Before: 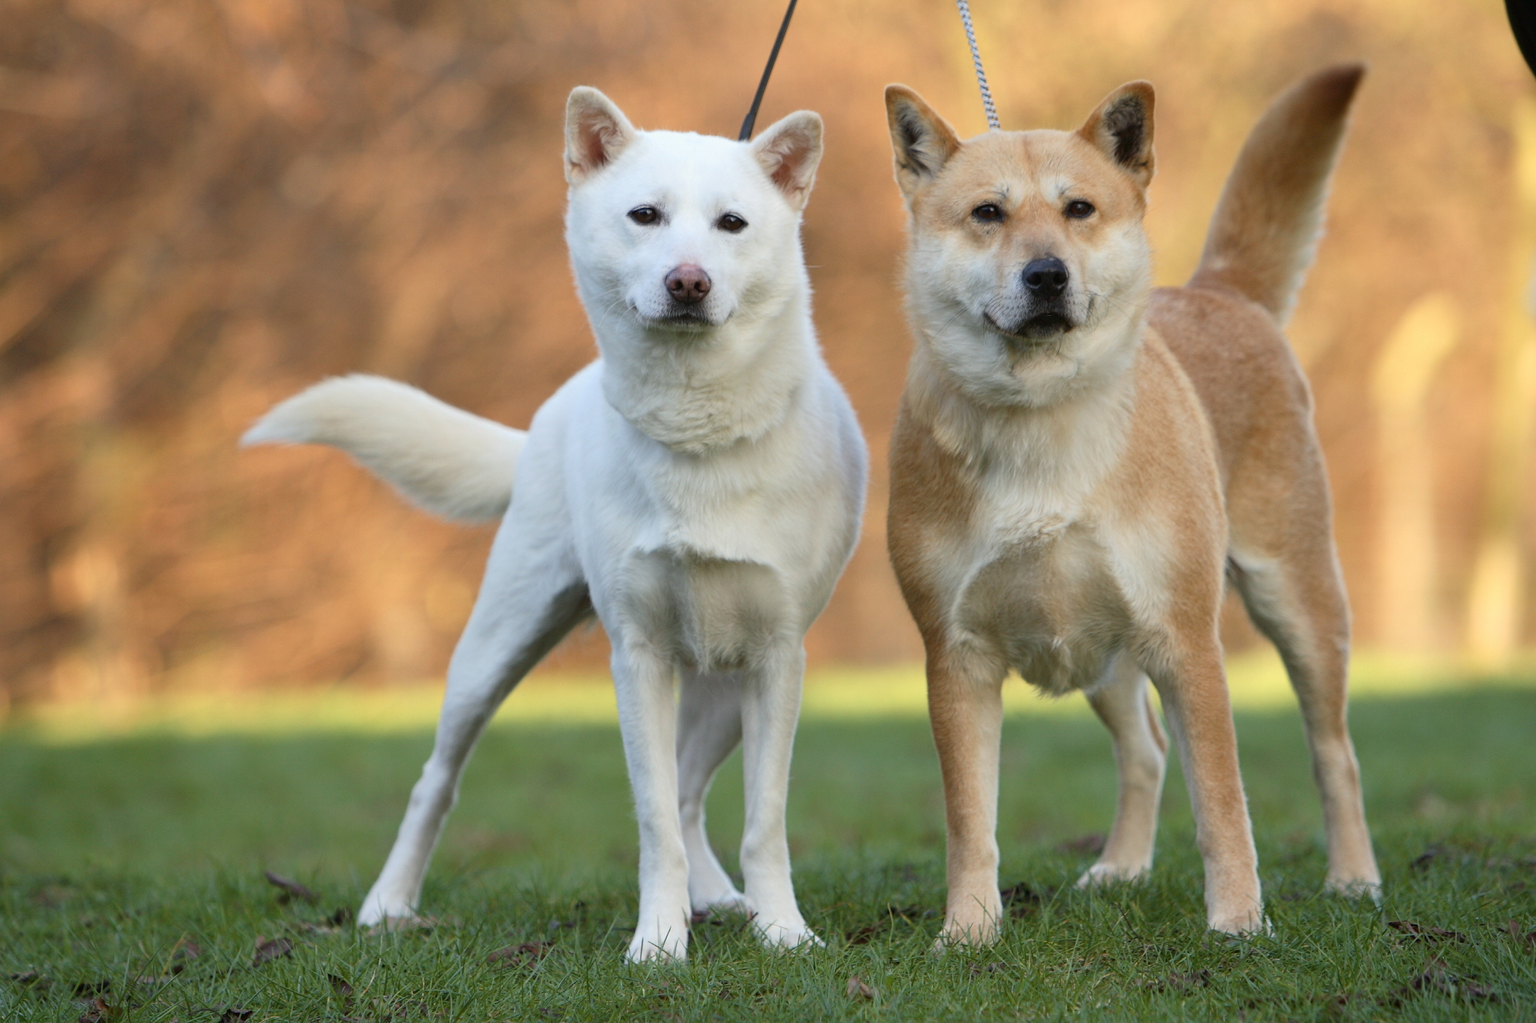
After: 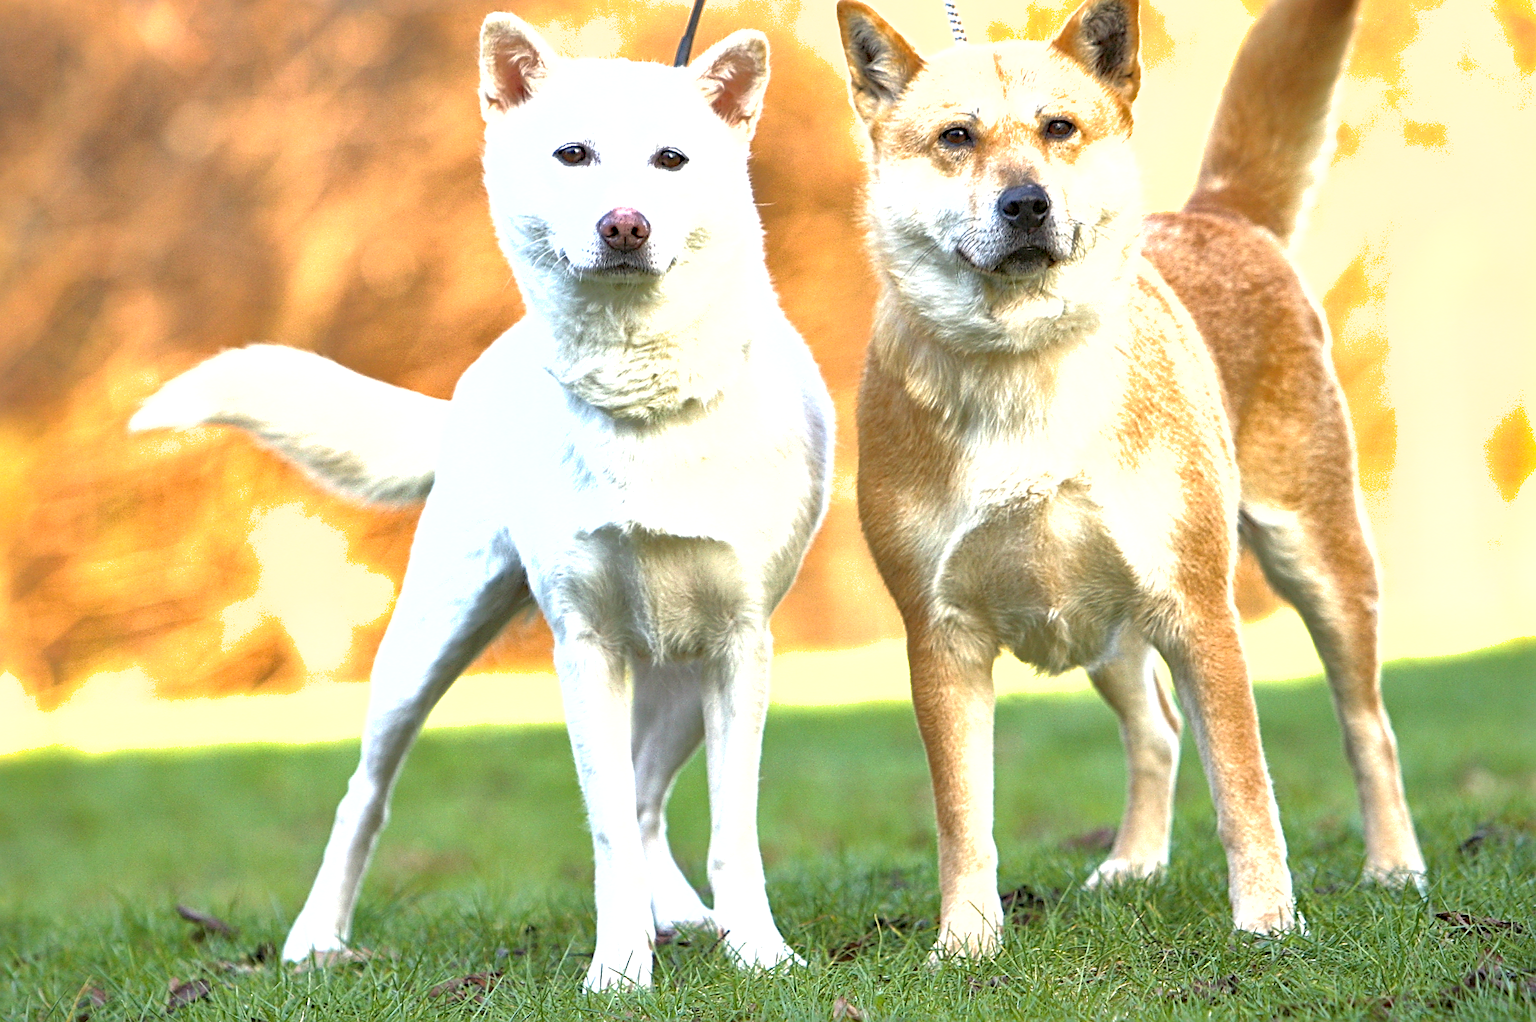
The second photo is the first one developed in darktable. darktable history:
sharpen: radius 2.546, amount 0.651
crop and rotate: angle 2.22°, left 5.552%, top 5.694%
local contrast: highlights 106%, shadows 102%, detail 120%, midtone range 0.2
exposure: black level correction 0, exposure 1.101 EV, compensate highlight preservation false
tone equalizer: -8 EV -0.42 EV, -7 EV -0.412 EV, -6 EV -0.354 EV, -5 EV -0.202 EV, -3 EV 0.239 EV, -2 EV 0.331 EV, -1 EV 0.369 EV, +0 EV 0.409 EV
haze removal: compatibility mode true
shadows and highlights: on, module defaults
